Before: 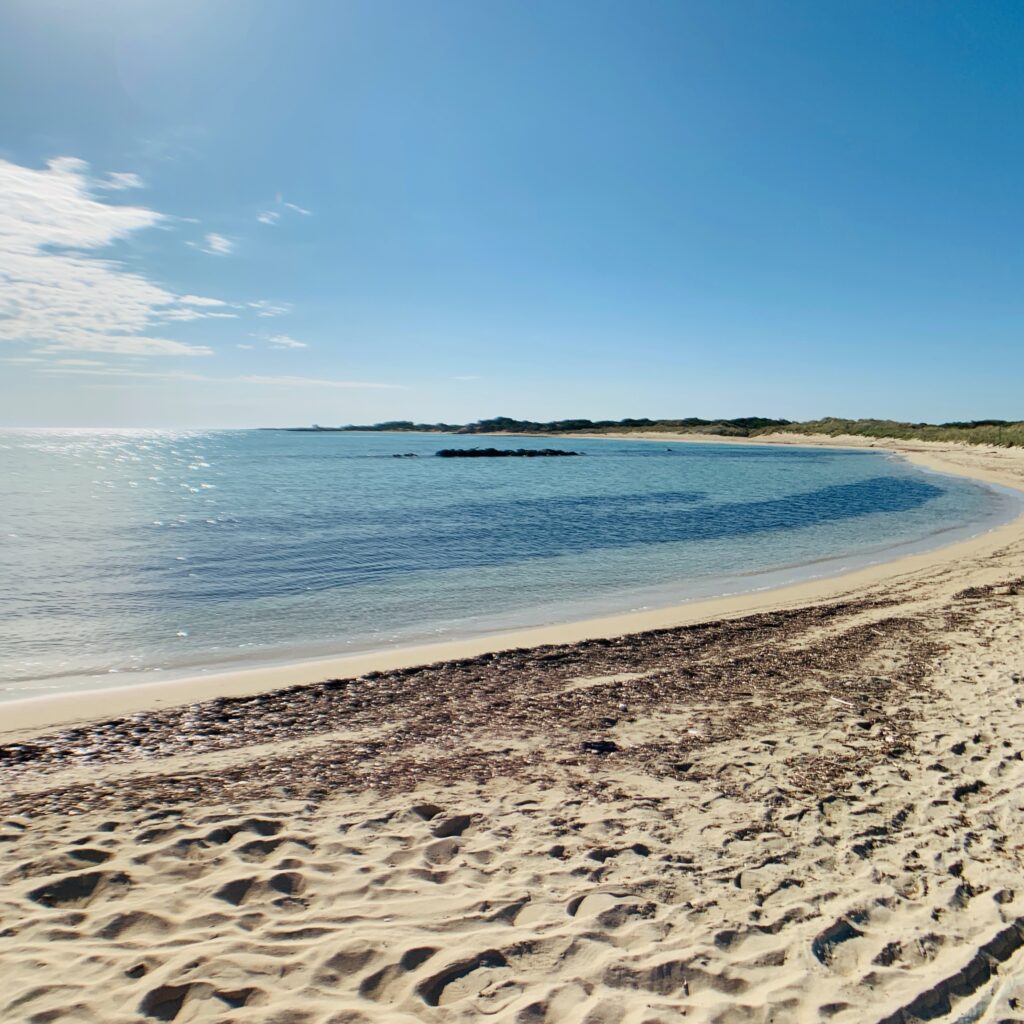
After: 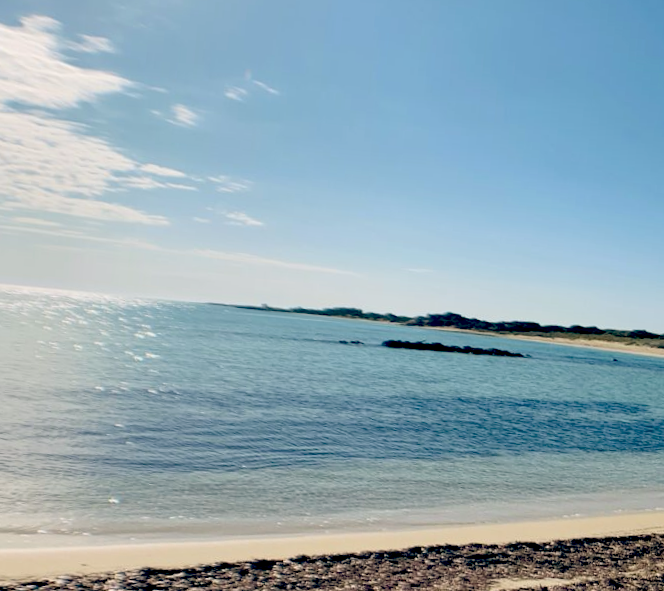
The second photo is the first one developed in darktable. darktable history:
crop and rotate: angle -4.99°, left 2.122%, top 6.945%, right 27.566%, bottom 30.519%
color balance: lift [0.975, 0.993, 1, 1.015], gamma [1.1, 1, 1, 0.945], gain [1, 1.04, 1, 0.95]
